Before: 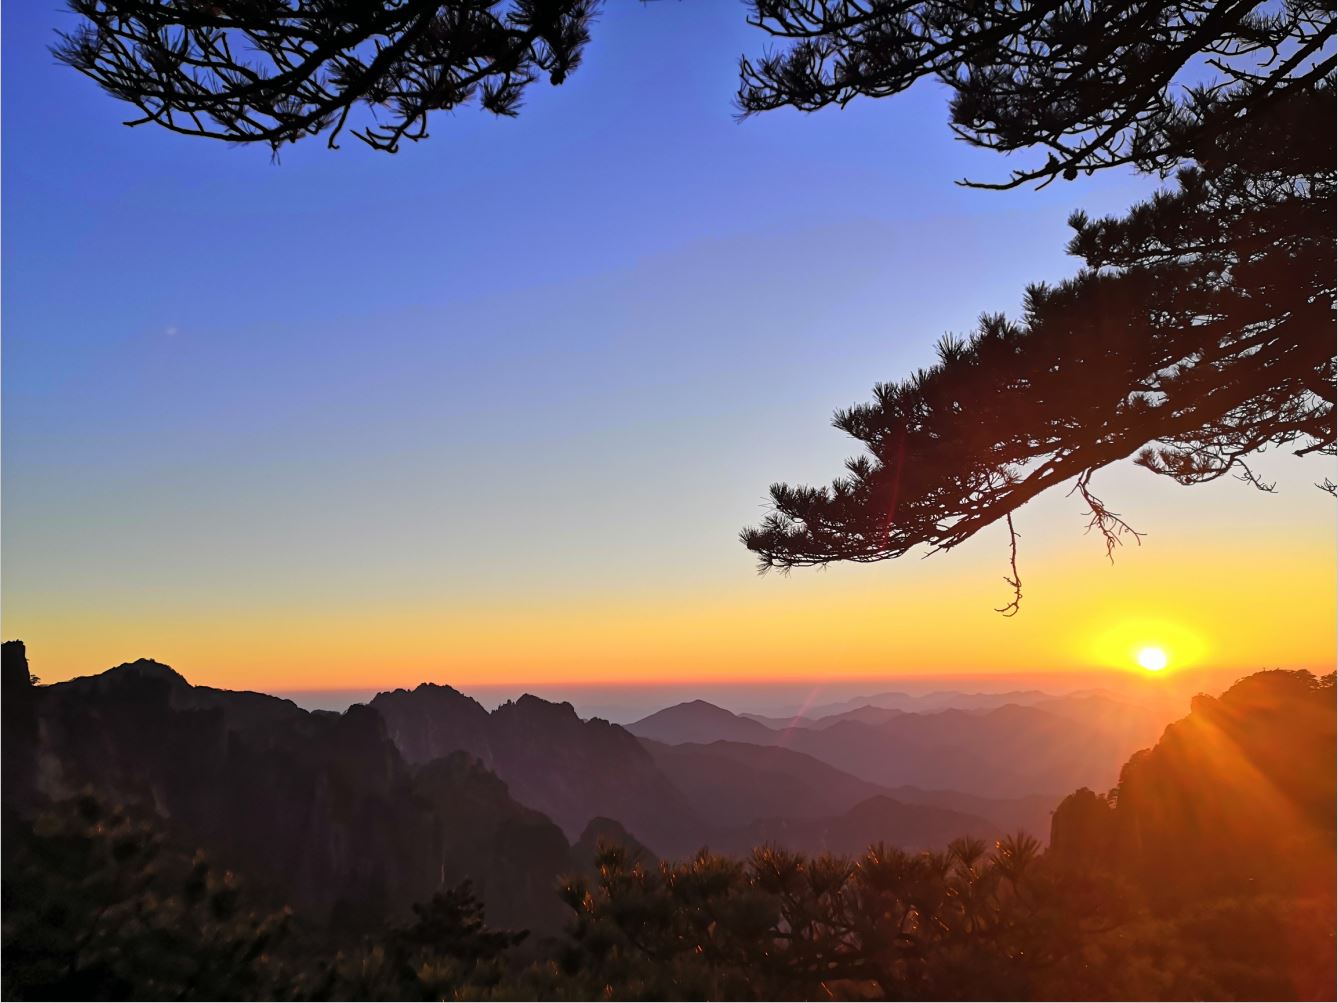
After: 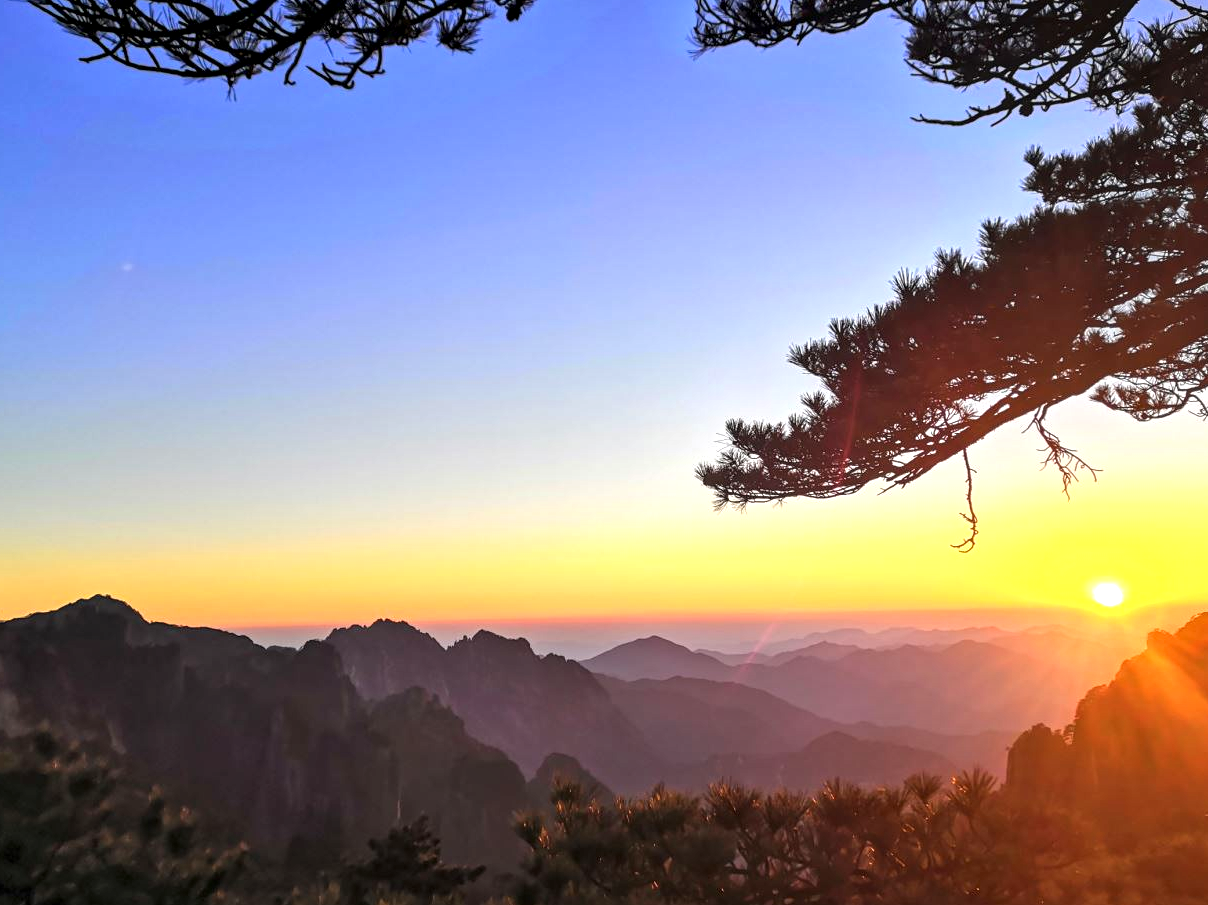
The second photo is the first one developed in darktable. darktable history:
crop: left 3.305%, top 6.436%, right 6.389%, bottom 3.258%
exposure: exposure 0.722 EV, compensate highlight preservation false
local contrast: detail 130%
